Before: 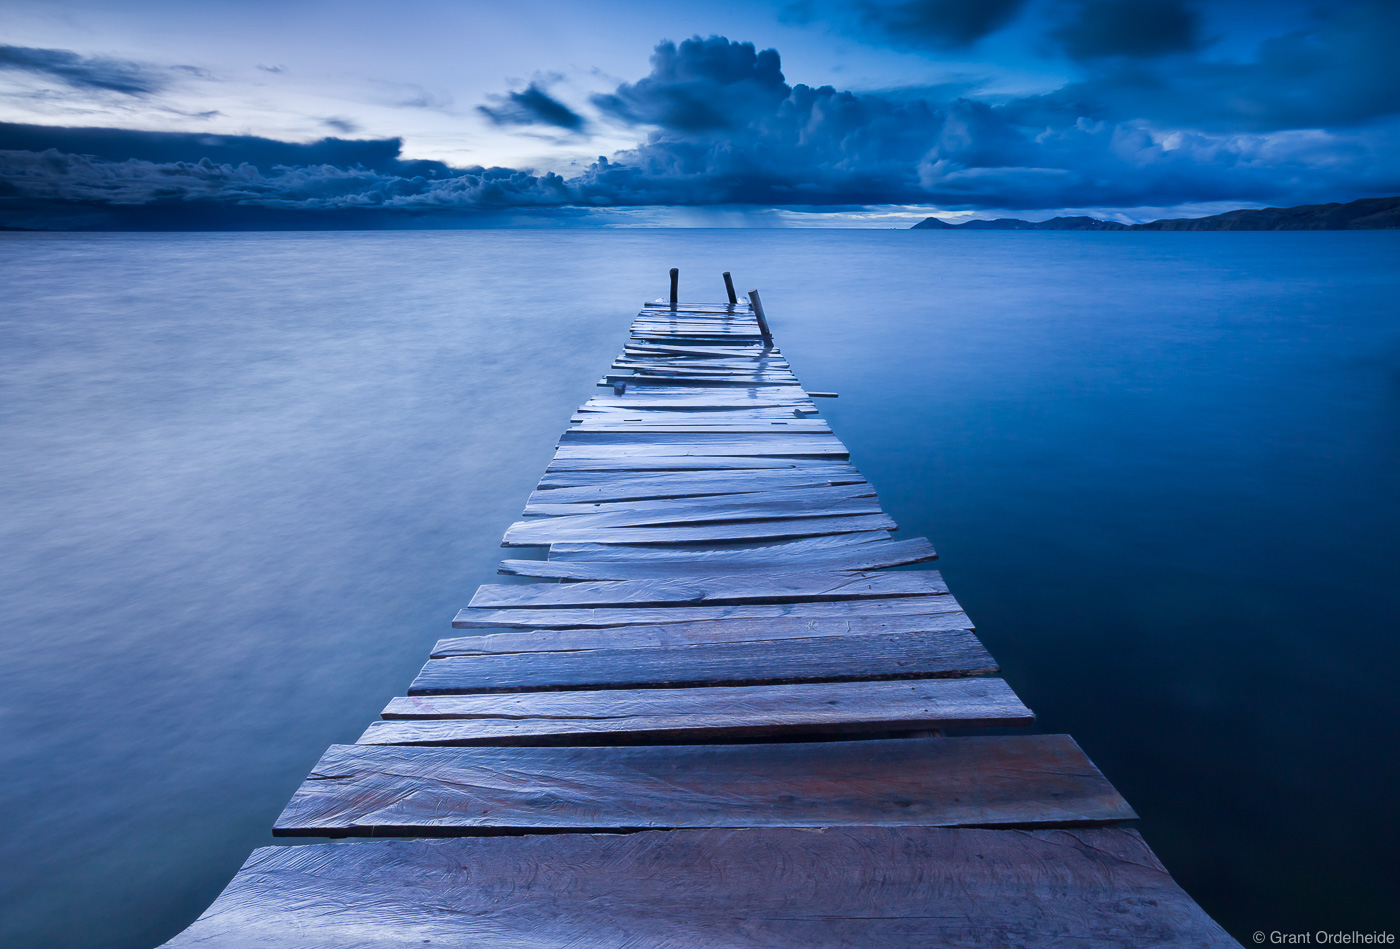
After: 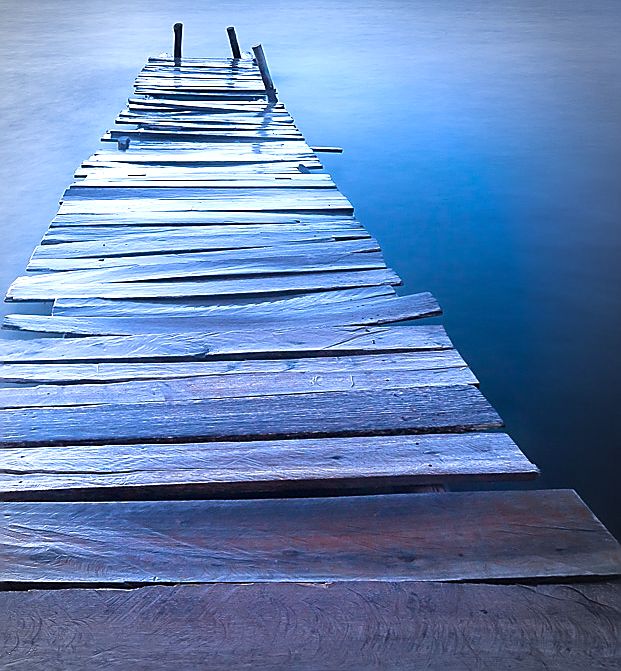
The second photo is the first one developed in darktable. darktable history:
sharpen: radius 1.35, amount 1.258, threshold 0.616
crop: left 35.44%, top 25.854%, right 20.144%, bottom 3.374%
exposure: black level correction 0, exposure 0.837 EV, compensate highlight preservation false
vignetting: center (-0.122, -0.003), automatic ratio true
